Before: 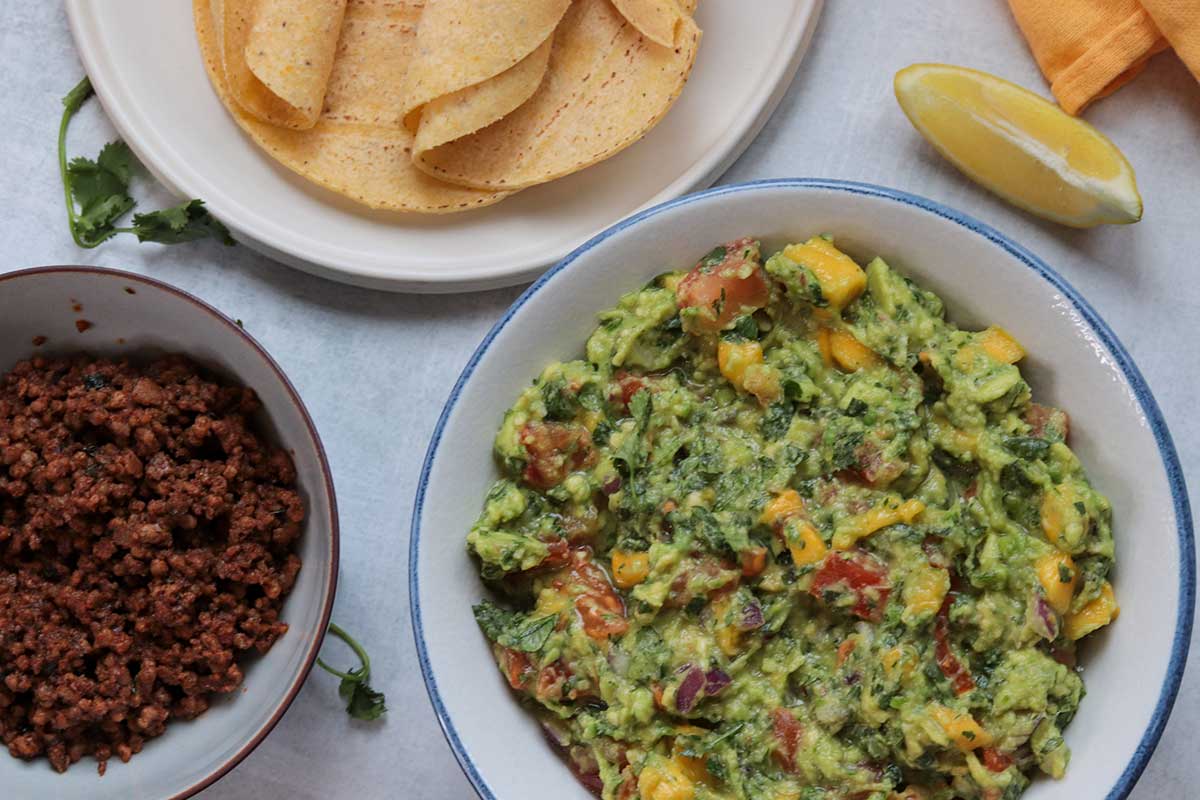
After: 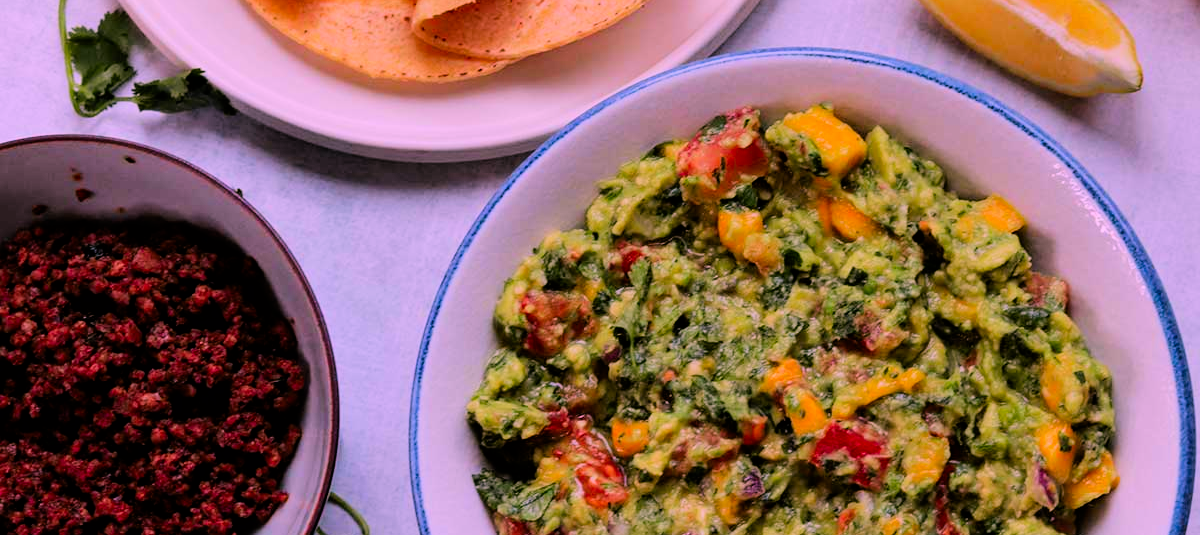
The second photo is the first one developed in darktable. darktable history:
crop: top 16.409%, bottom 16.693%
color correction: highlights a* 19.44, highlights b* -11.37, saturation 1.64
filmic rgb: black relative exposure -5.01 EV, white relative exposure 3.95 EV, threshold 2.96 EV, hardness 2.9, contrast 1.297, iterations of high-quality reconstruction 0, enable highlight reconstruction true
